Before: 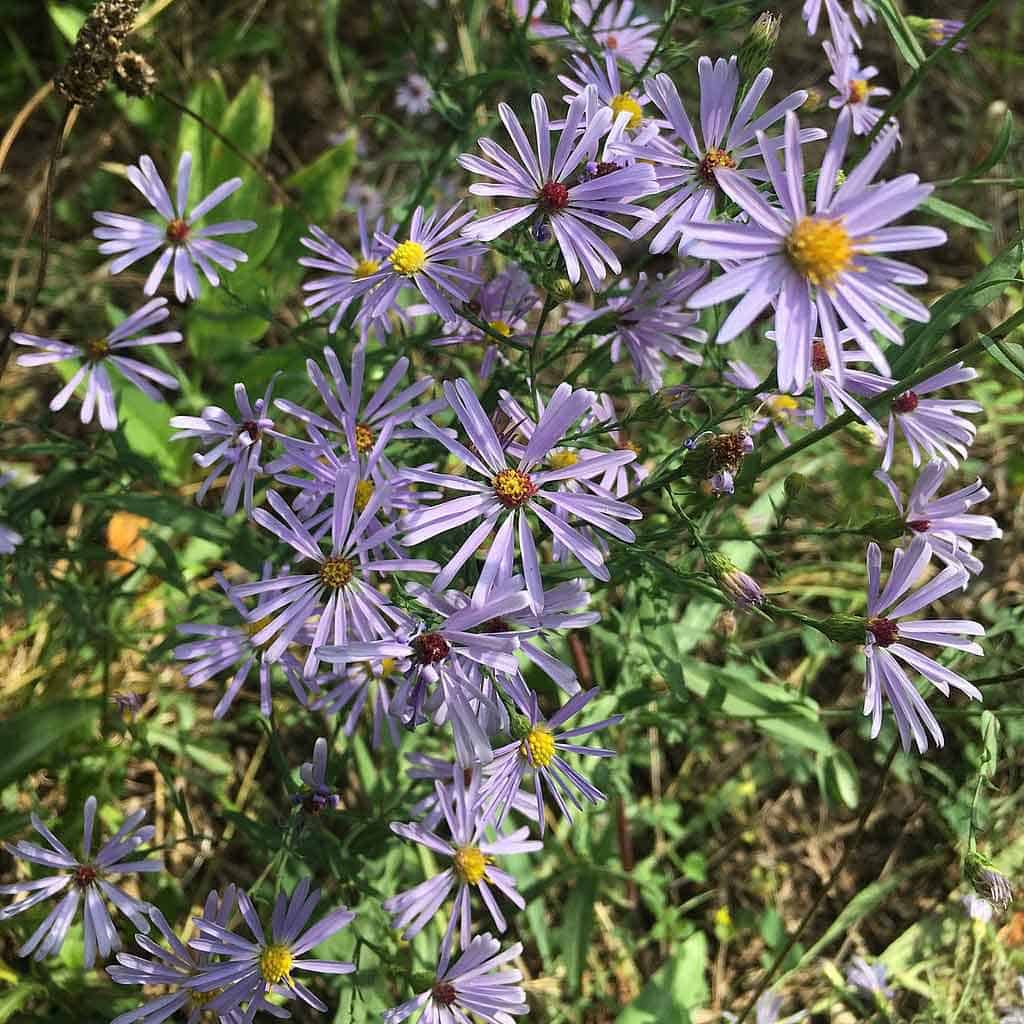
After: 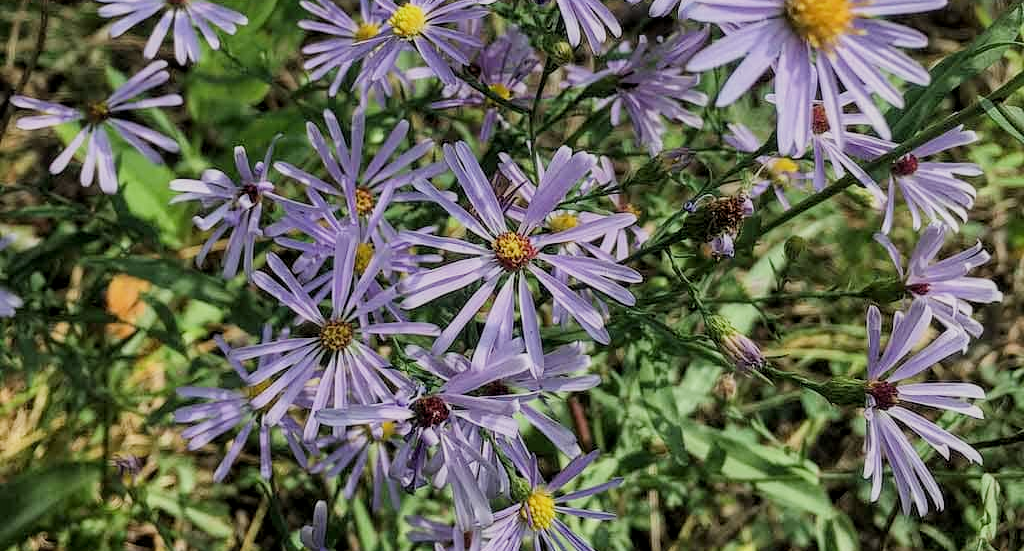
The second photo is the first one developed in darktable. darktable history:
crop and rotate: top 23.232%, bottom 22.902%
local contrast: on, module defaults
filmic rgb: black relative exposure -7.65 EV, white relative exposure 4.56 EV, hardness 3.61, contrast 0.991, iterations of high-quality reconstruction 0
